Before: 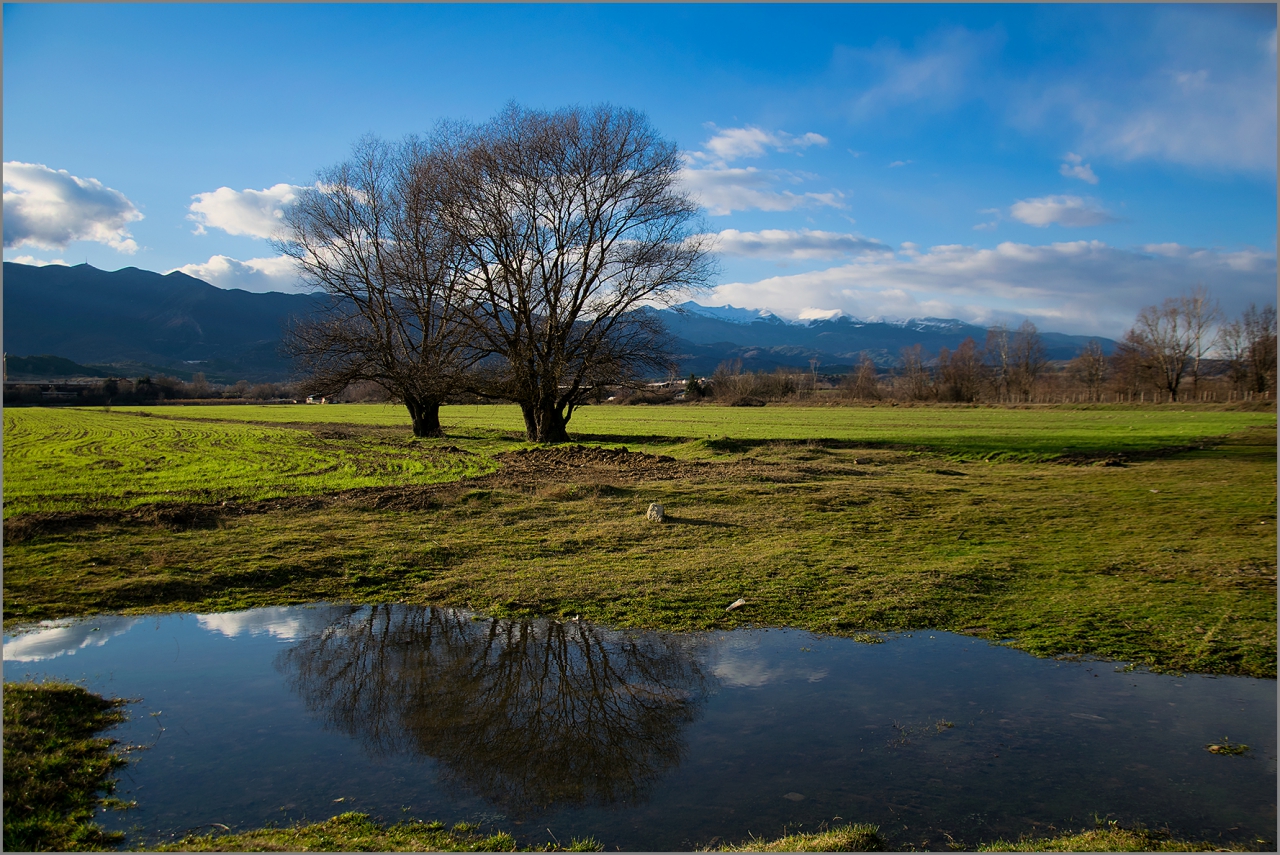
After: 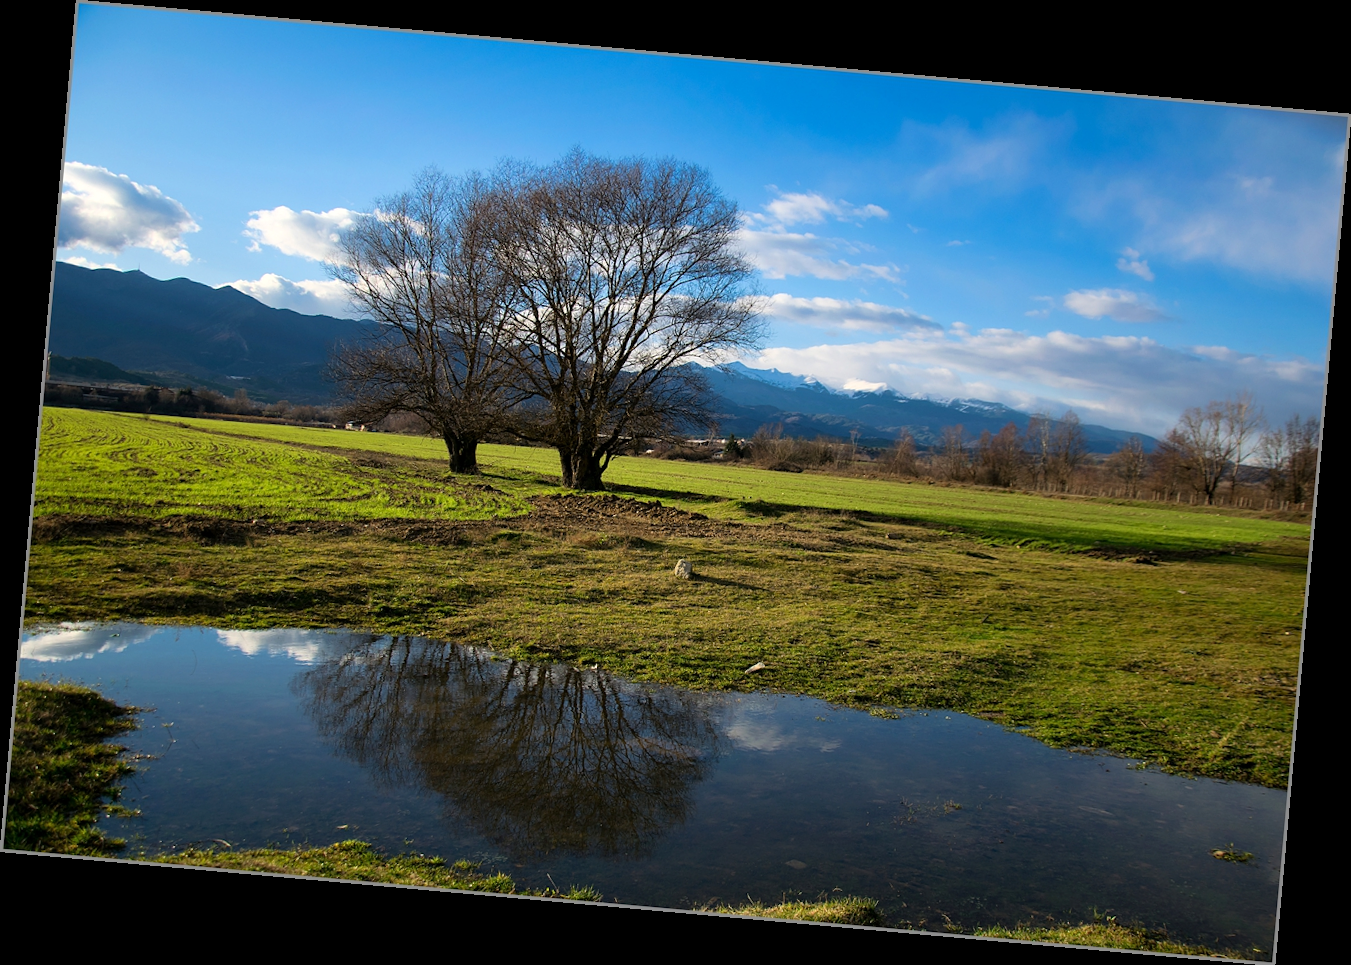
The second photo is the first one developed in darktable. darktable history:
exposure: exposure 0.3 EV, compensate highlight preservation false
rotate and perspective: rotation 5.12°, automatic cropping off
